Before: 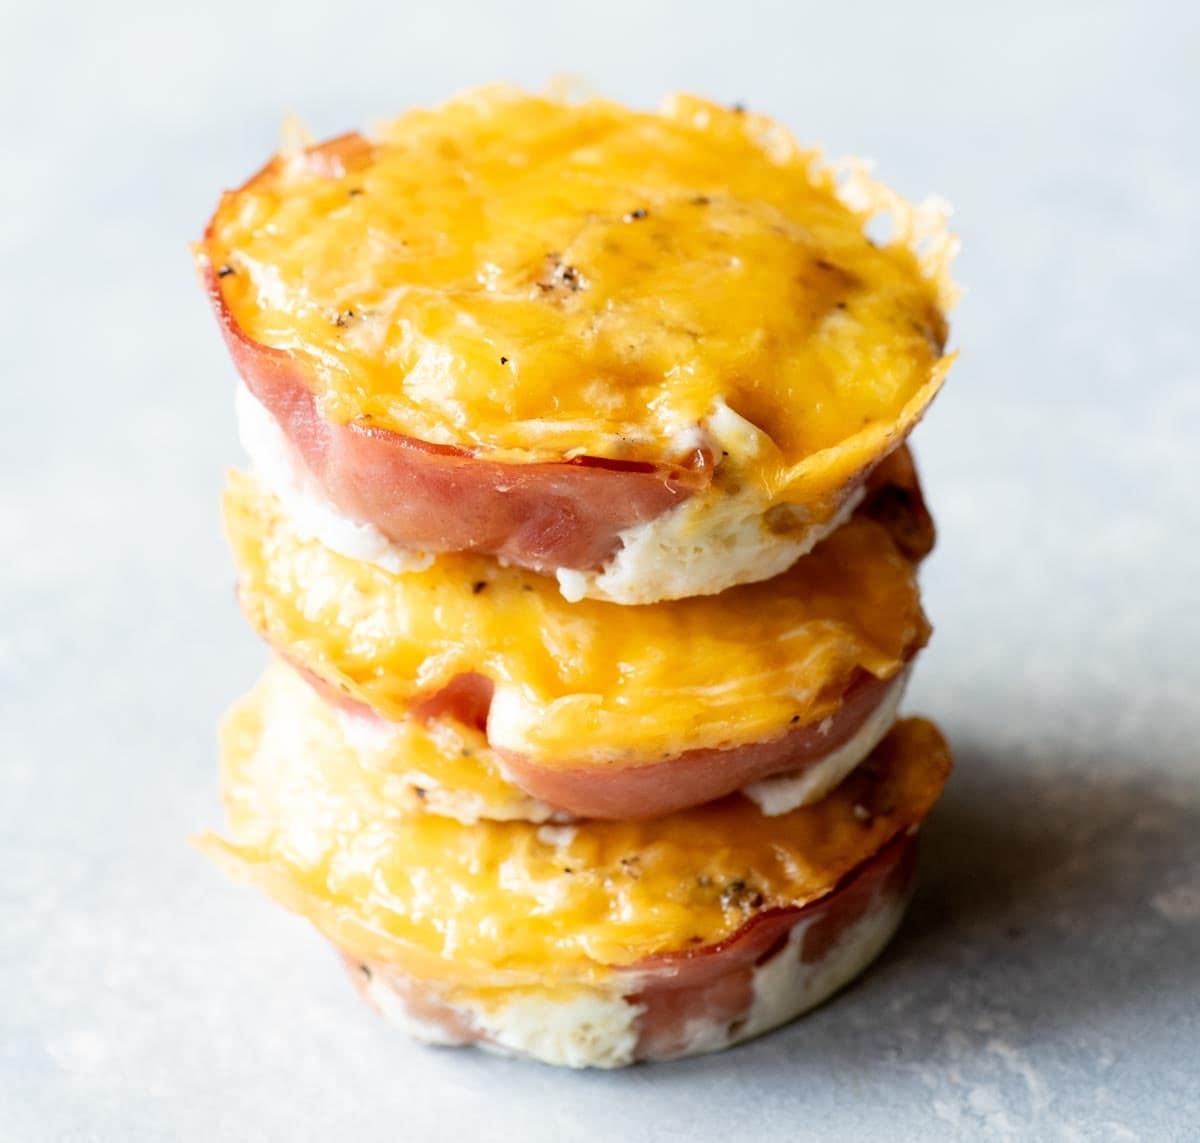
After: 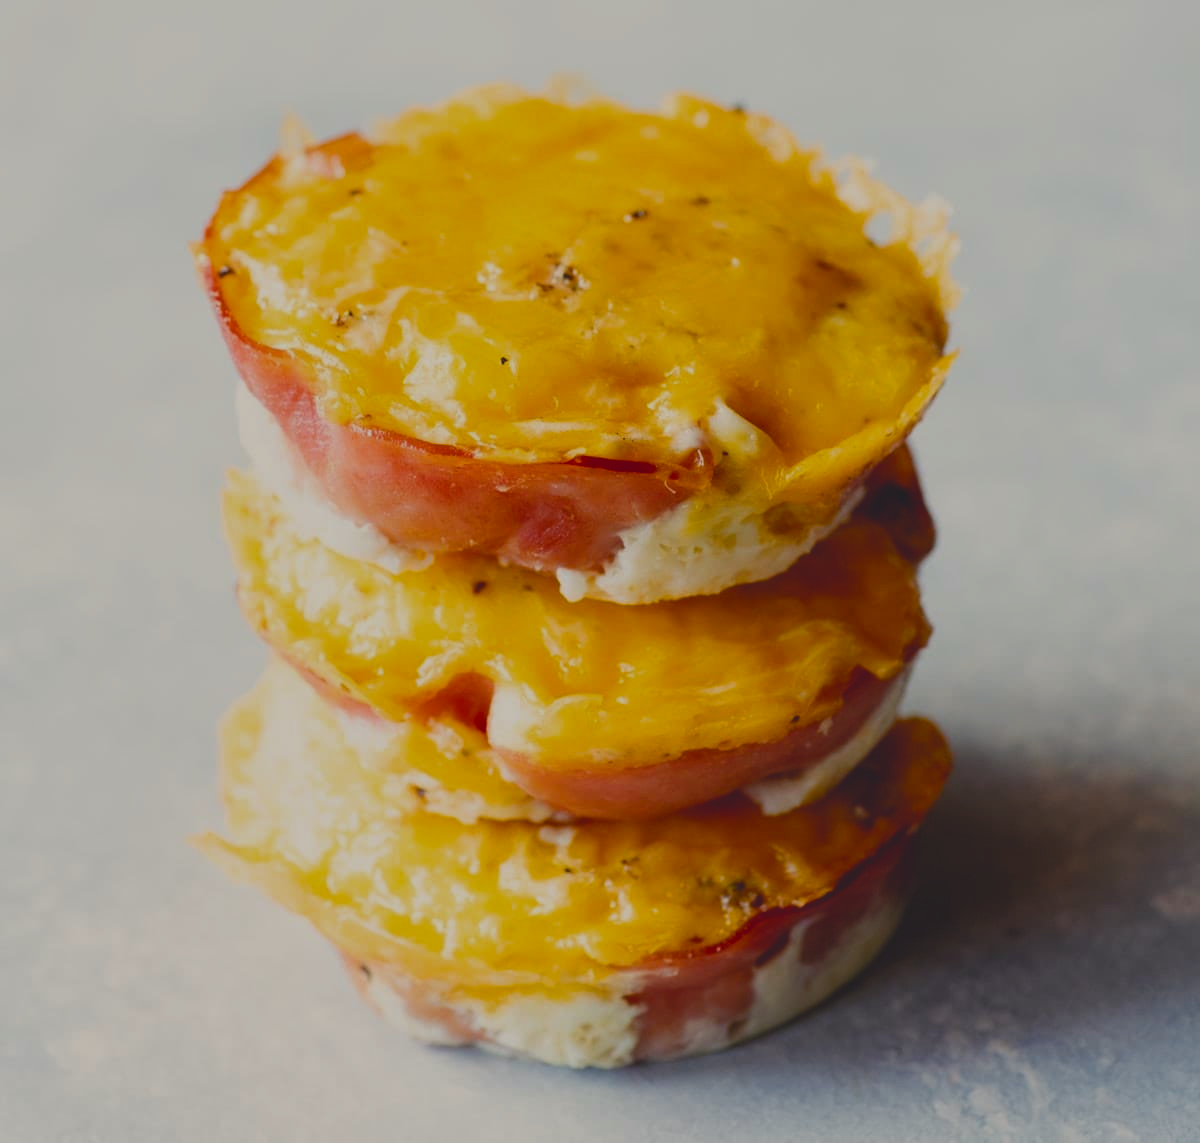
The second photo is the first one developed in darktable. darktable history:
color balance rgb: shadows lift › chroma 3%, shadows lift › hue 280.8°, power › hue 330°, highlights gain › chroma 3%, highlights gain › hue 75.6°, global offset › luminance 1.5%, perceptual saturation grading › global saturation 20%, perceptual saturation grading › highlights -25%, perceptual saturation grading › shadows 50%, global vibrance 30%
exposure: exposure -1 EV, compensate highlight preservation false
